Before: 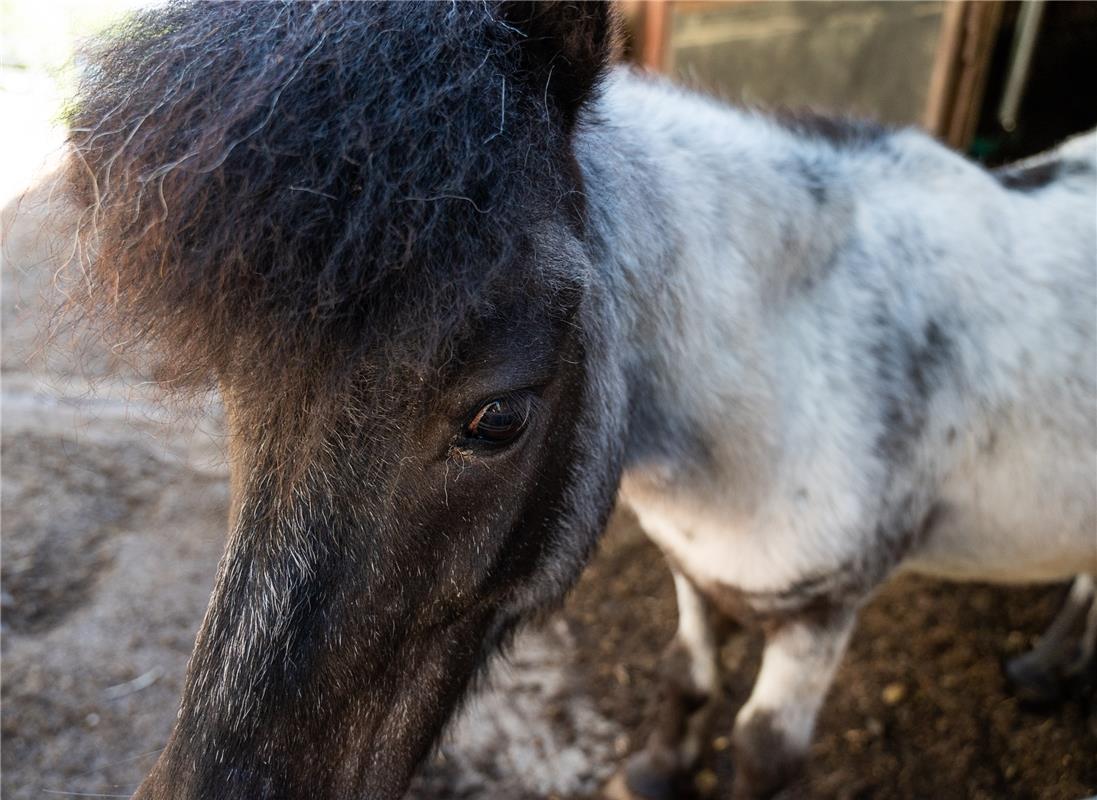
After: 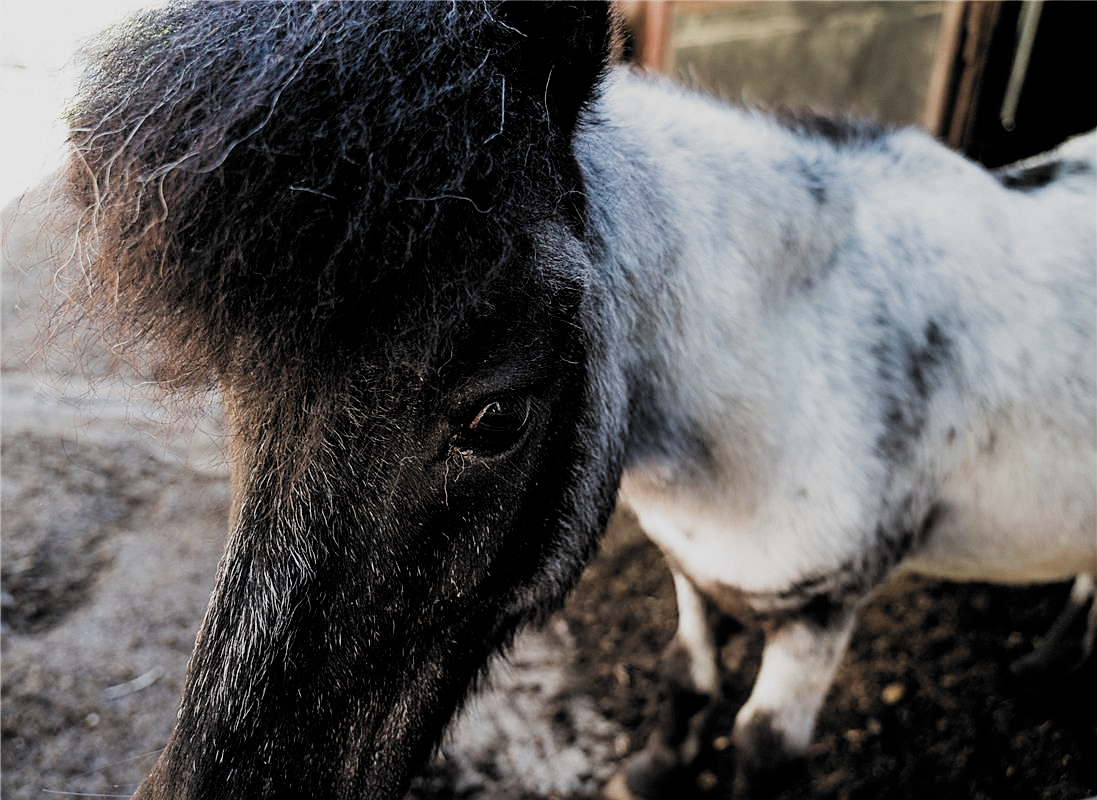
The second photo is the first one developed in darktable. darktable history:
sharpen: on, module defaults
filmic rgb: black relative exposure -5.01 EV, white relative exposure 3.99 EV, hardness 2.88, contrast 1.3, highlights saturation mix -31.03%, add noise in highlights 0, color science v3 (2019), use custom middle-gray values true, contrast in highlights soft
